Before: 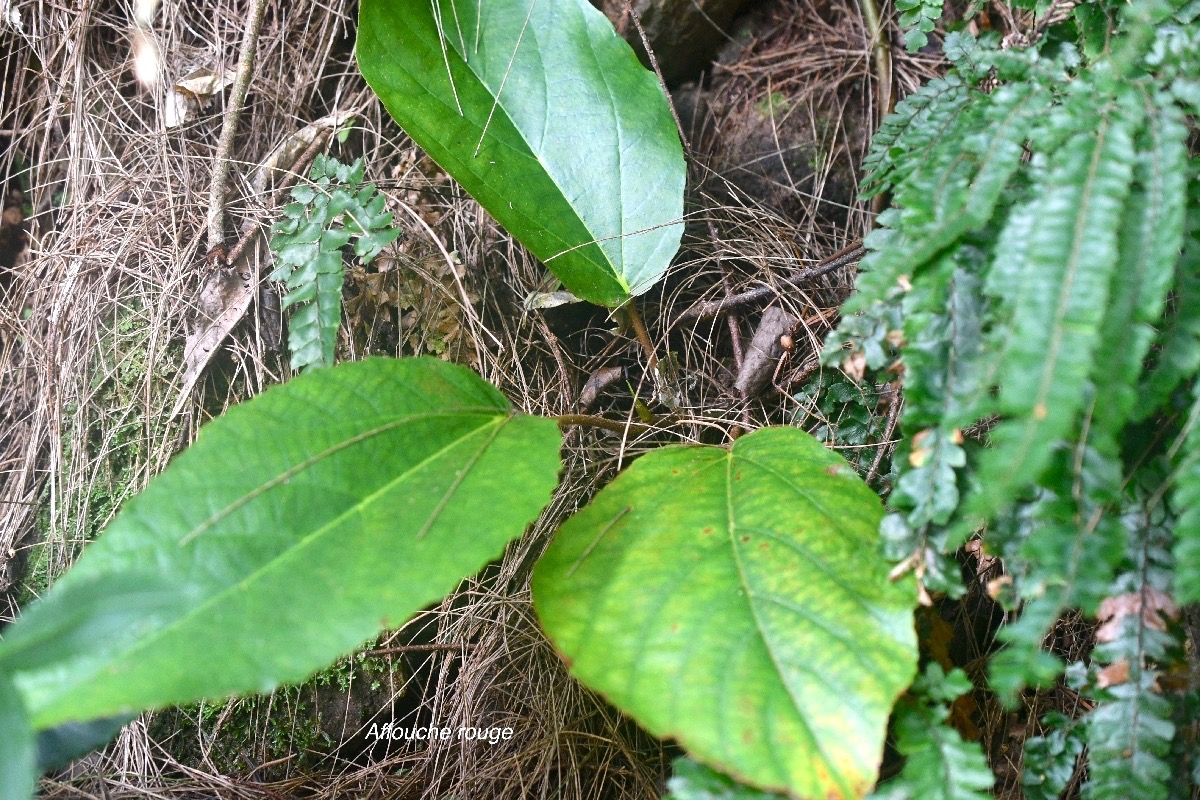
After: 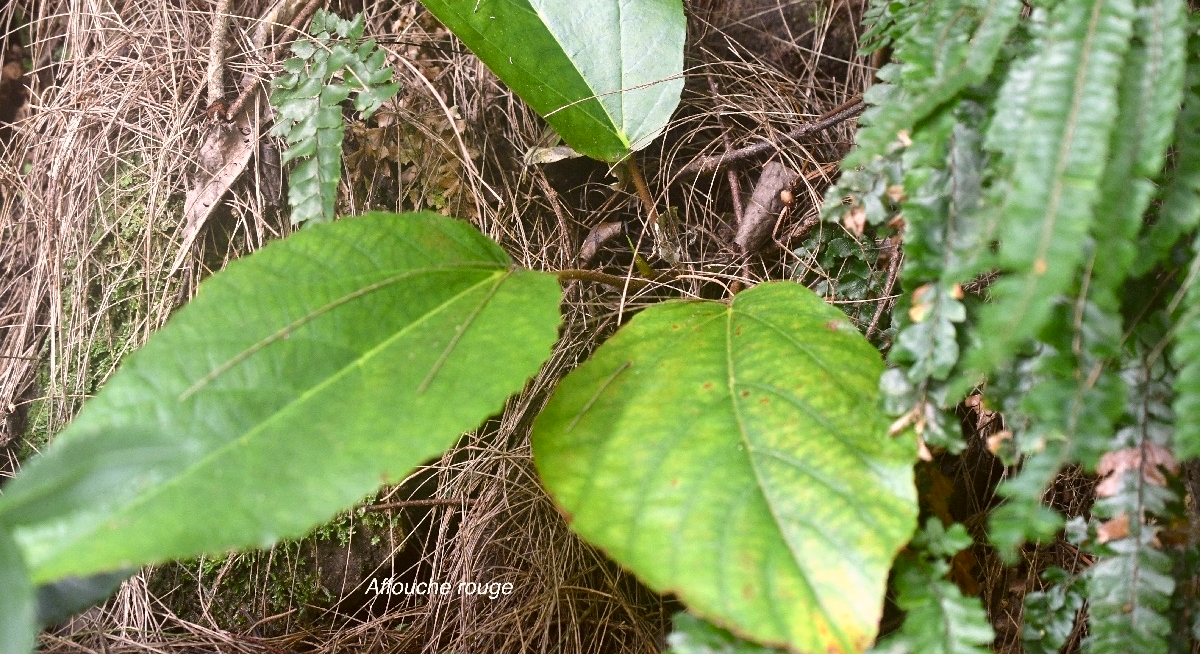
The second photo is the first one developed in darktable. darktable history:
color correction: highlights a* 6.25, highlights b* 7.95, shadows a* 6.1, shadows b* 7.04, saturation 0.914
crop and rotate: top 18.245%
